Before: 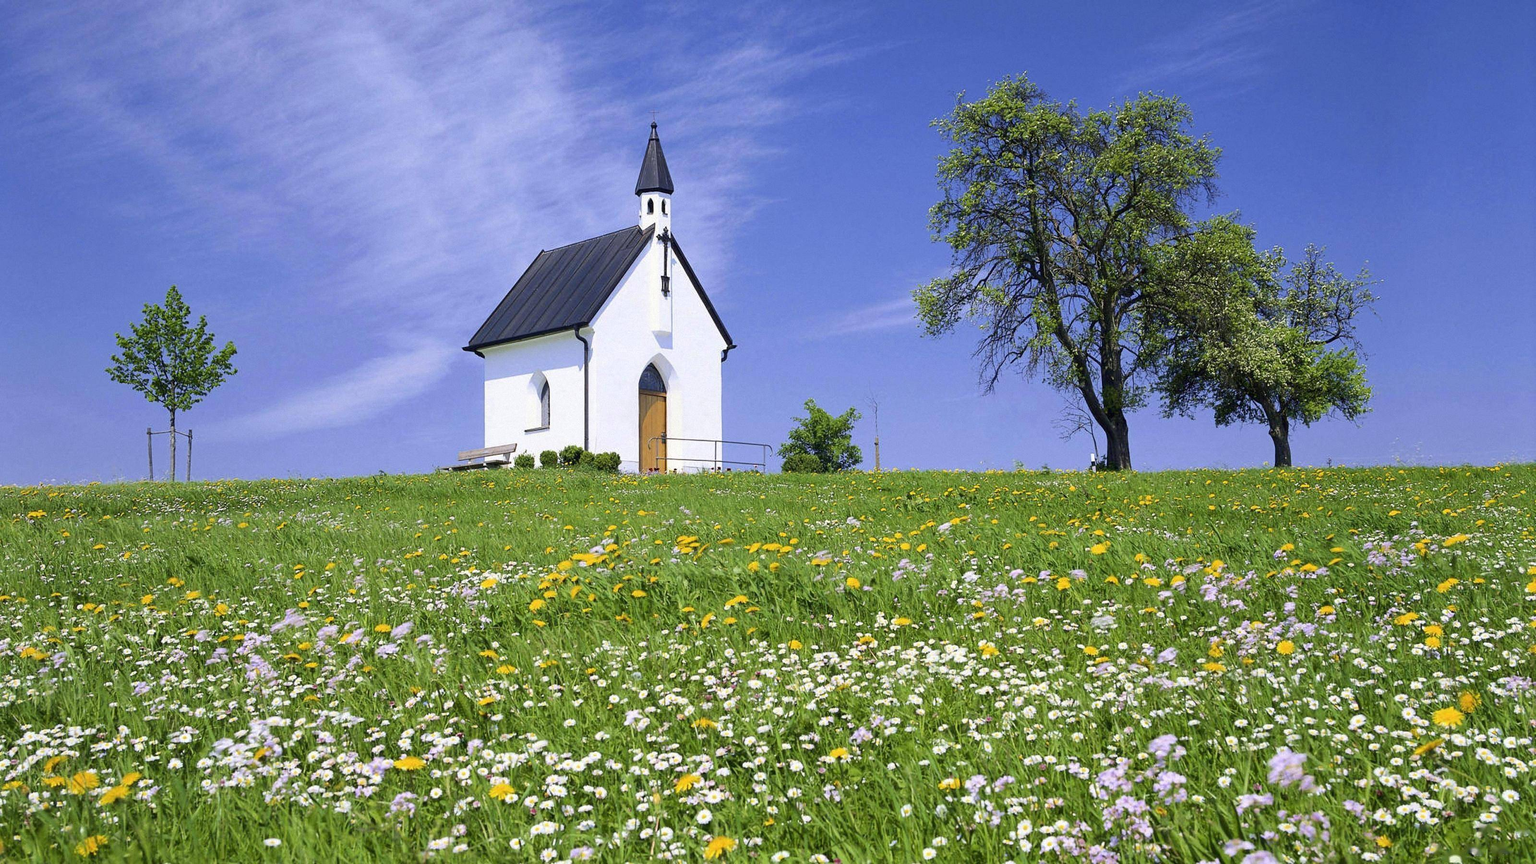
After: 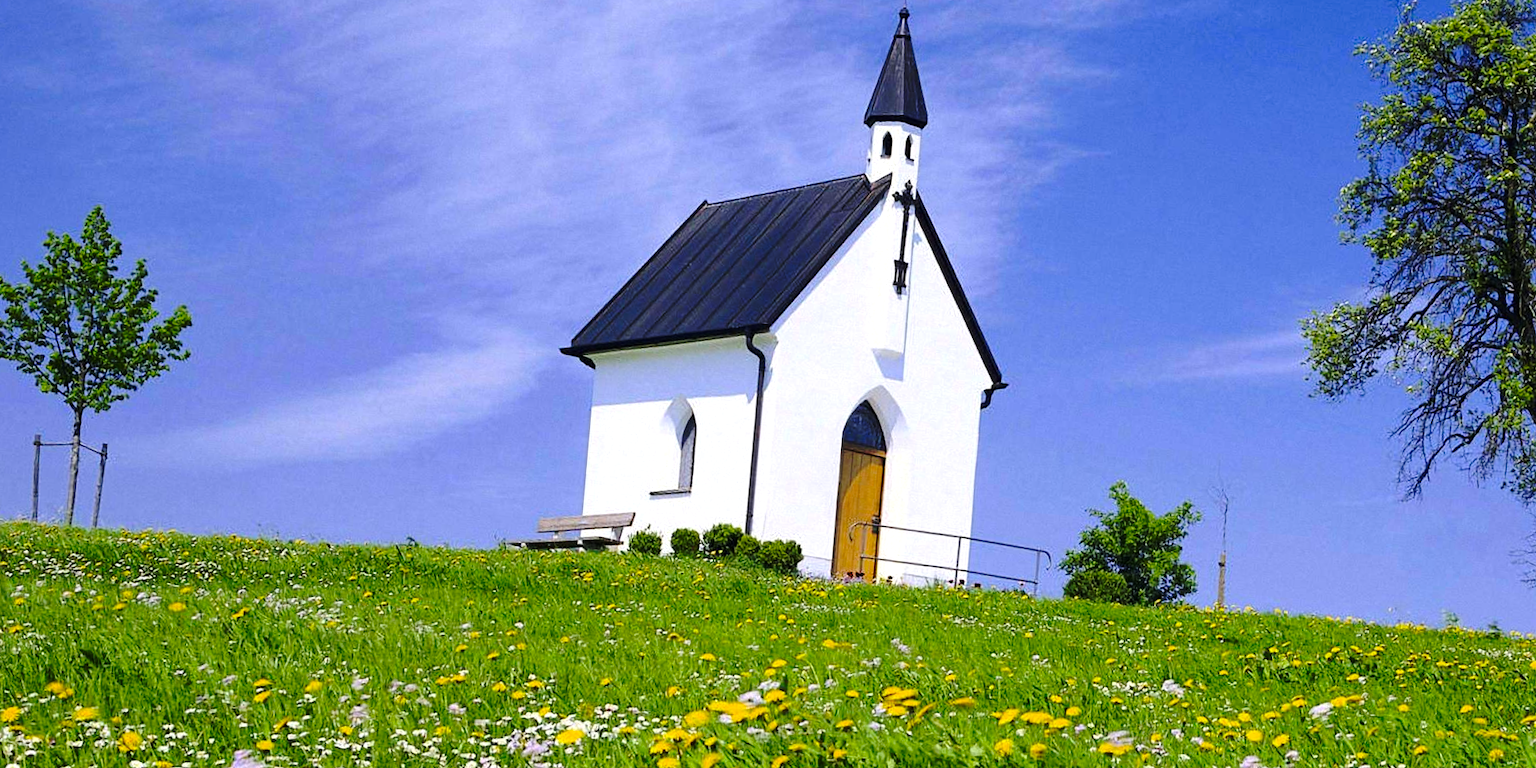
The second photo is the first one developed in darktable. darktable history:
color balance: contrast 6.48%, output saturation 113.3%
crop and rotate: angle -4.99°, left 2.122%, top 6.945%, right 27.566%, bottom 30.519%
base curve: curves: ch0 [(0, 0) (0.073, 0.04) (0.157, 0.139) (0.492, 0.492) (0.758, 0.758) (1, 1)], preserve colors none
